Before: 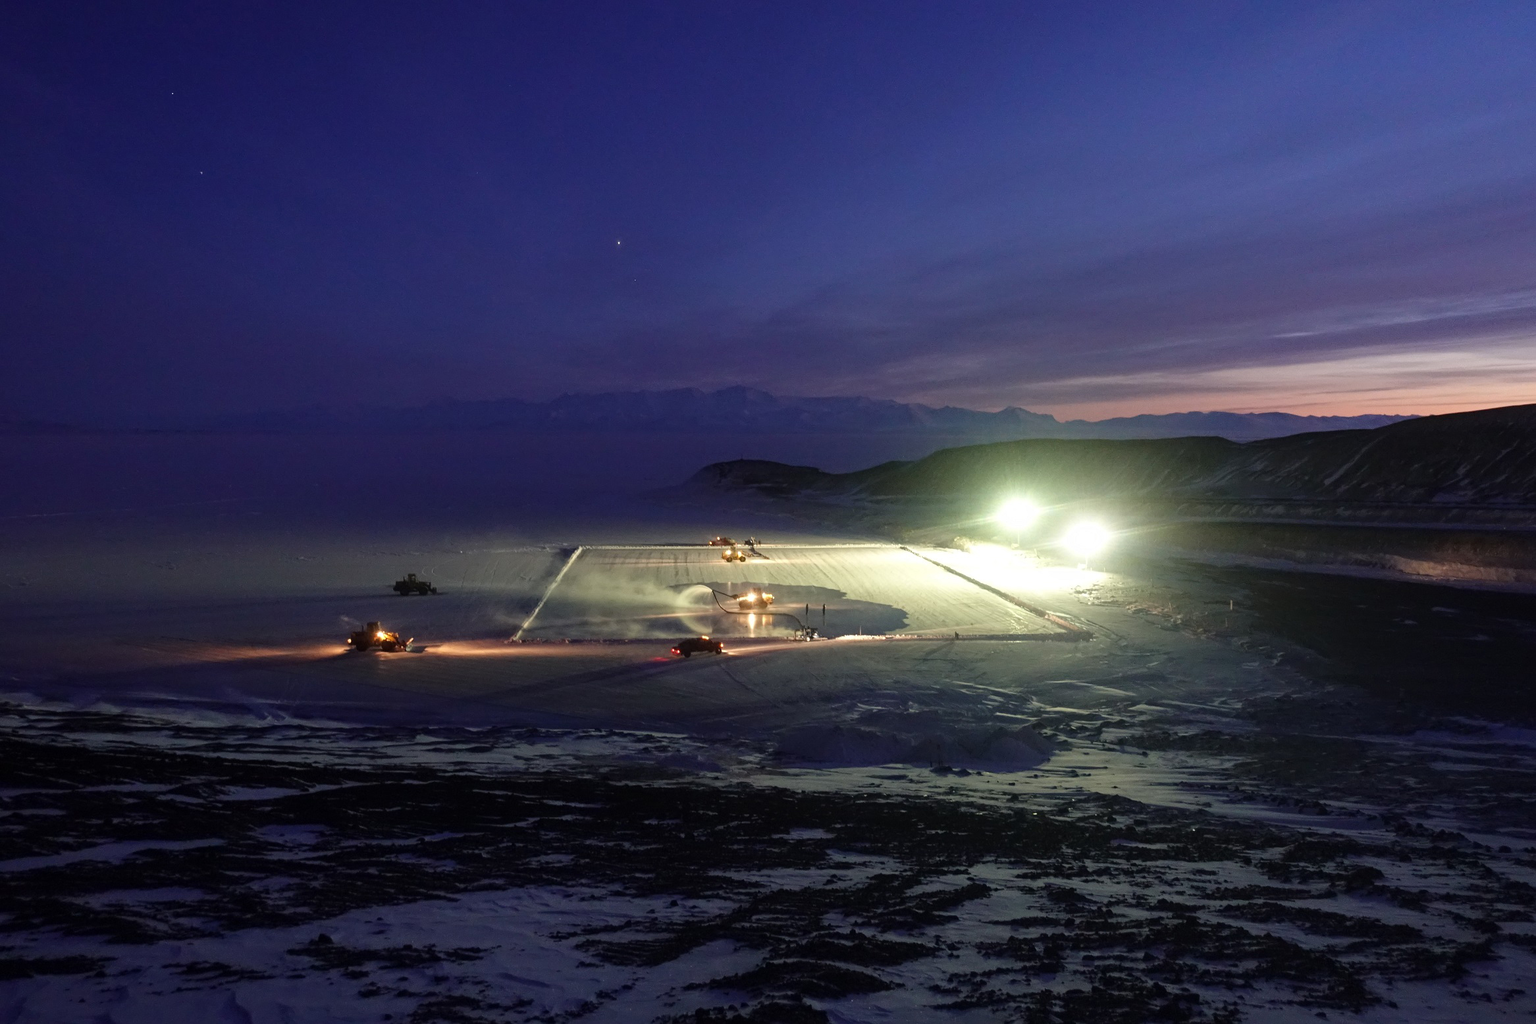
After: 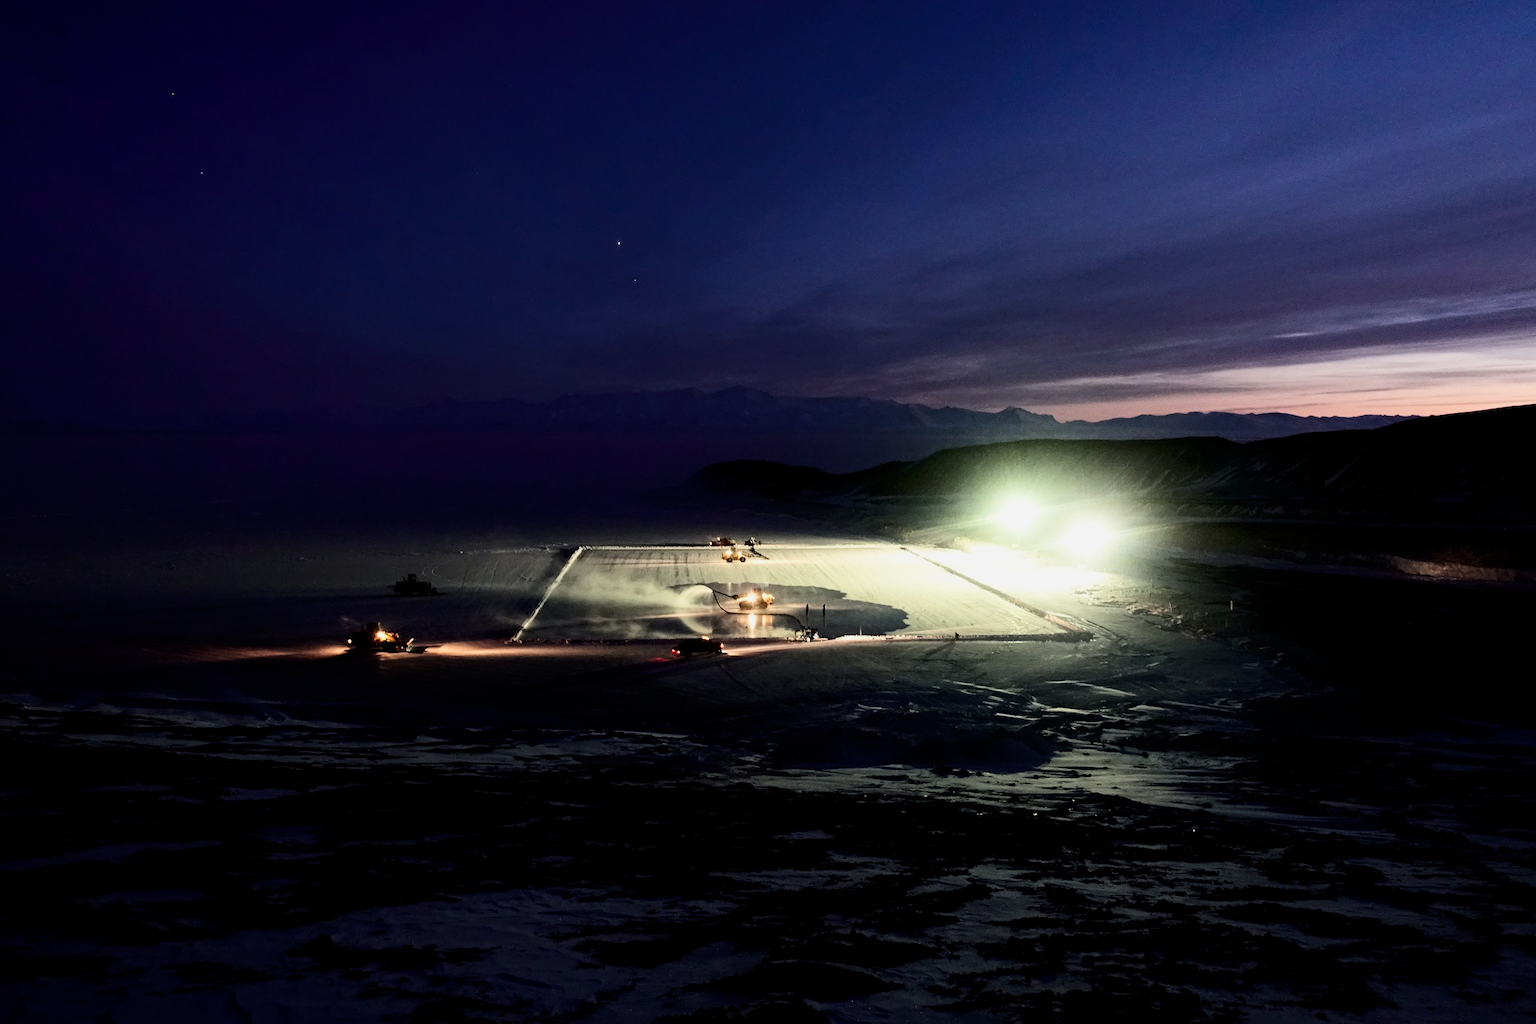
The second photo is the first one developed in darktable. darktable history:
filmic rgb: black relative exposure -5.06 EV, white relative exposure 3.96 EV, threshold 2.95 EV, hardness 2.9, contrast 1.298, highlights saturation mix -11.21%, enable highlight reconstruction true
contrast brightness saturation: contrast 0.292
